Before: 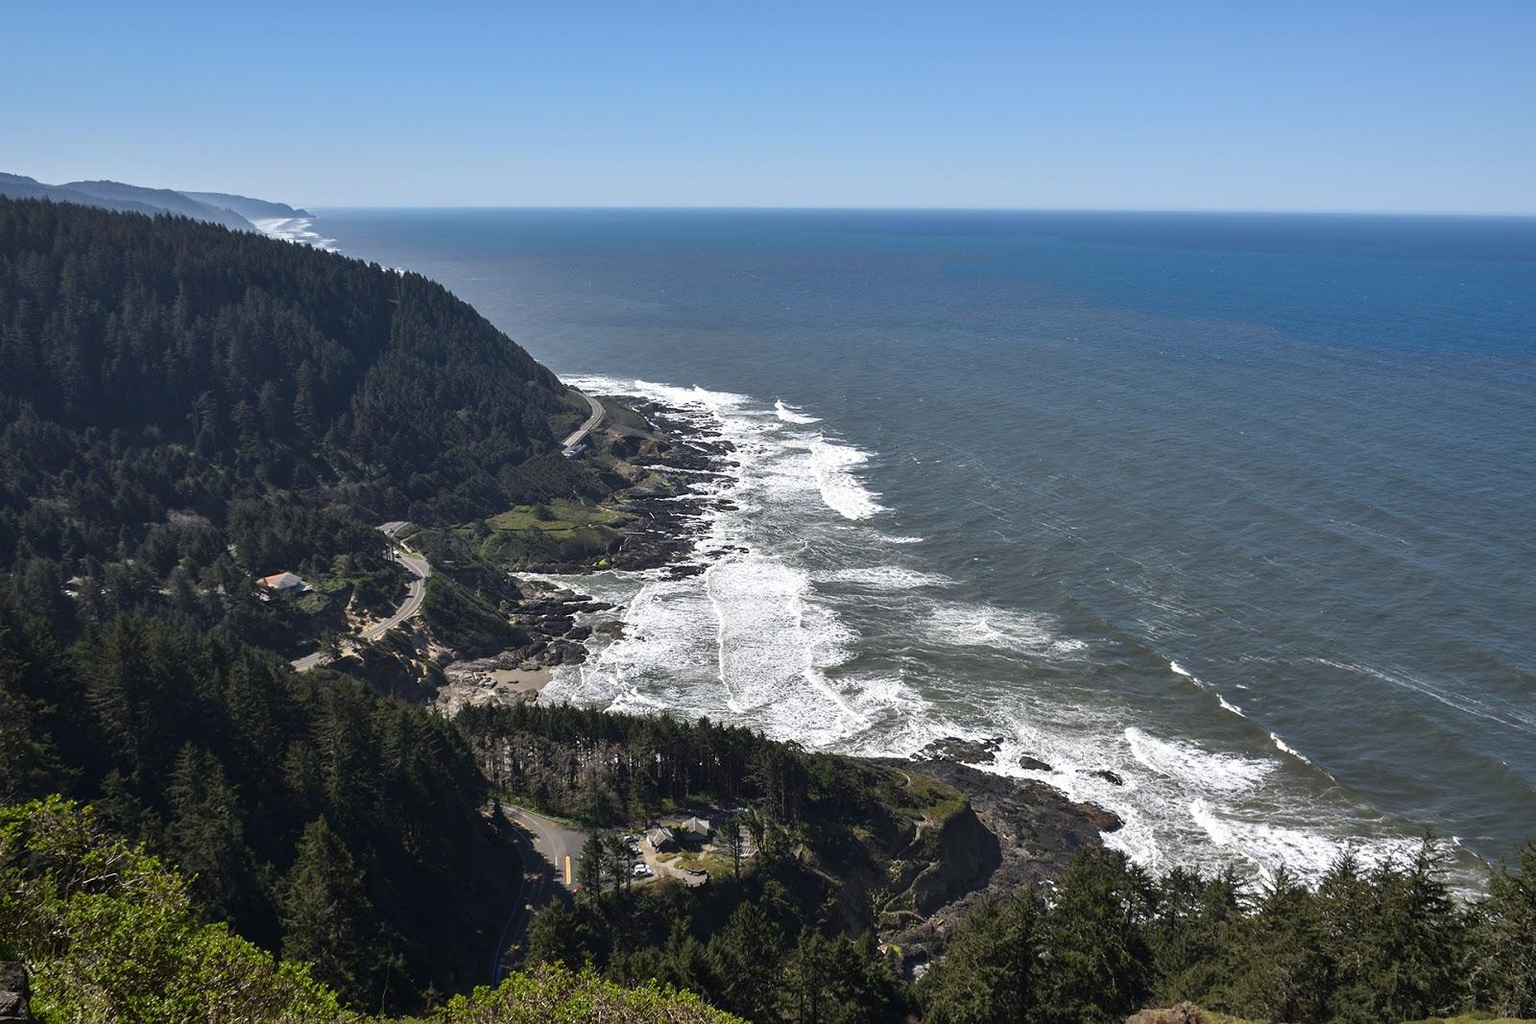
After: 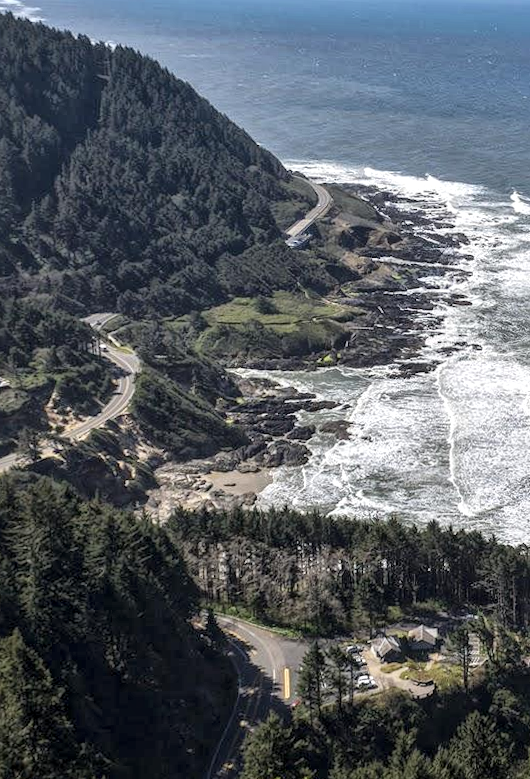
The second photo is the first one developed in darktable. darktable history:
rotate and perspective: rotation 0.679°, lens shift (horizontal) 0.136, crop left 0.009, crop right 0.991, crop top 0.078, crop bottom 0.95
crop and rotate: left 21.77%, top 18.528%, right 44.676%, bottom 2.997%
global tonemap: drago (1, 100), detail 1
local contrast: detail 130%
